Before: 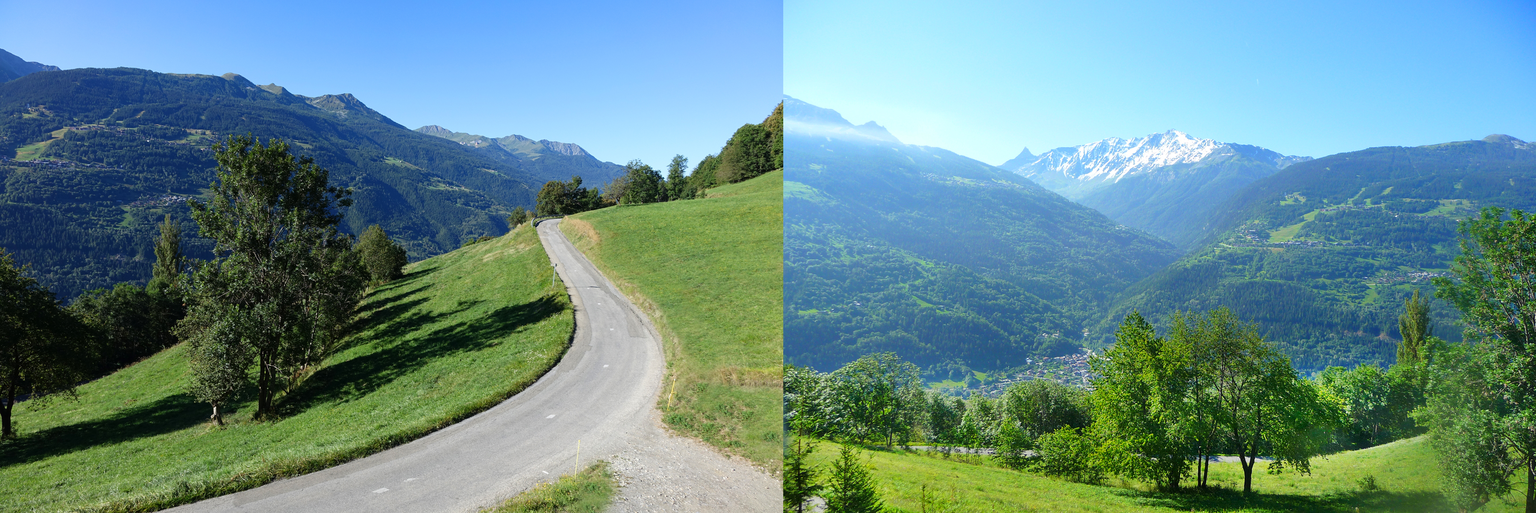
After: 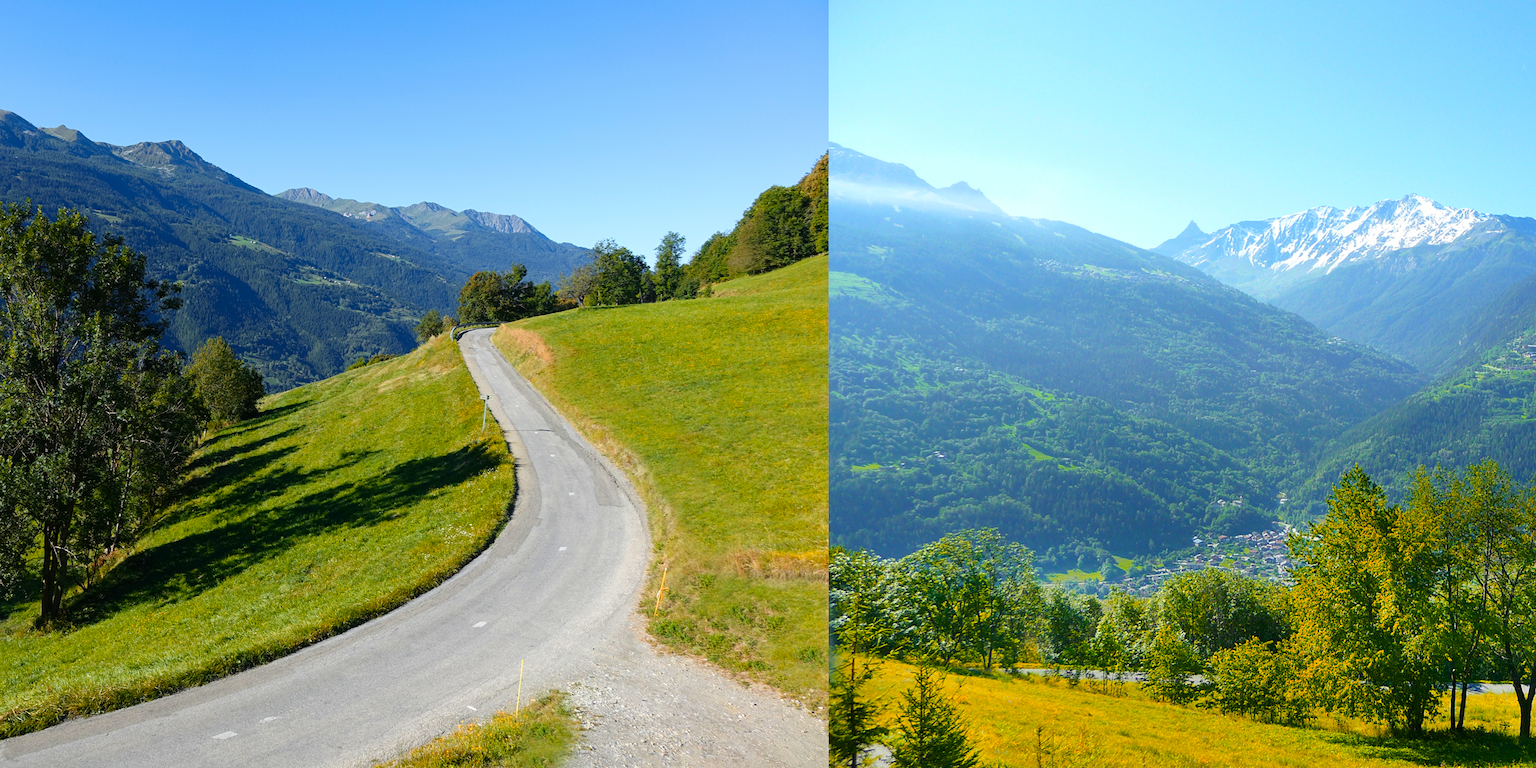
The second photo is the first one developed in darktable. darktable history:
crop and rotate: left 15.055%, right 18.278%
color zones: curves: ch1 [(0.24, 0.629) (0.75, 0.5)]; ch2 [(0.255, 0.454) (0.745, 0.491)], mix 102.12%
